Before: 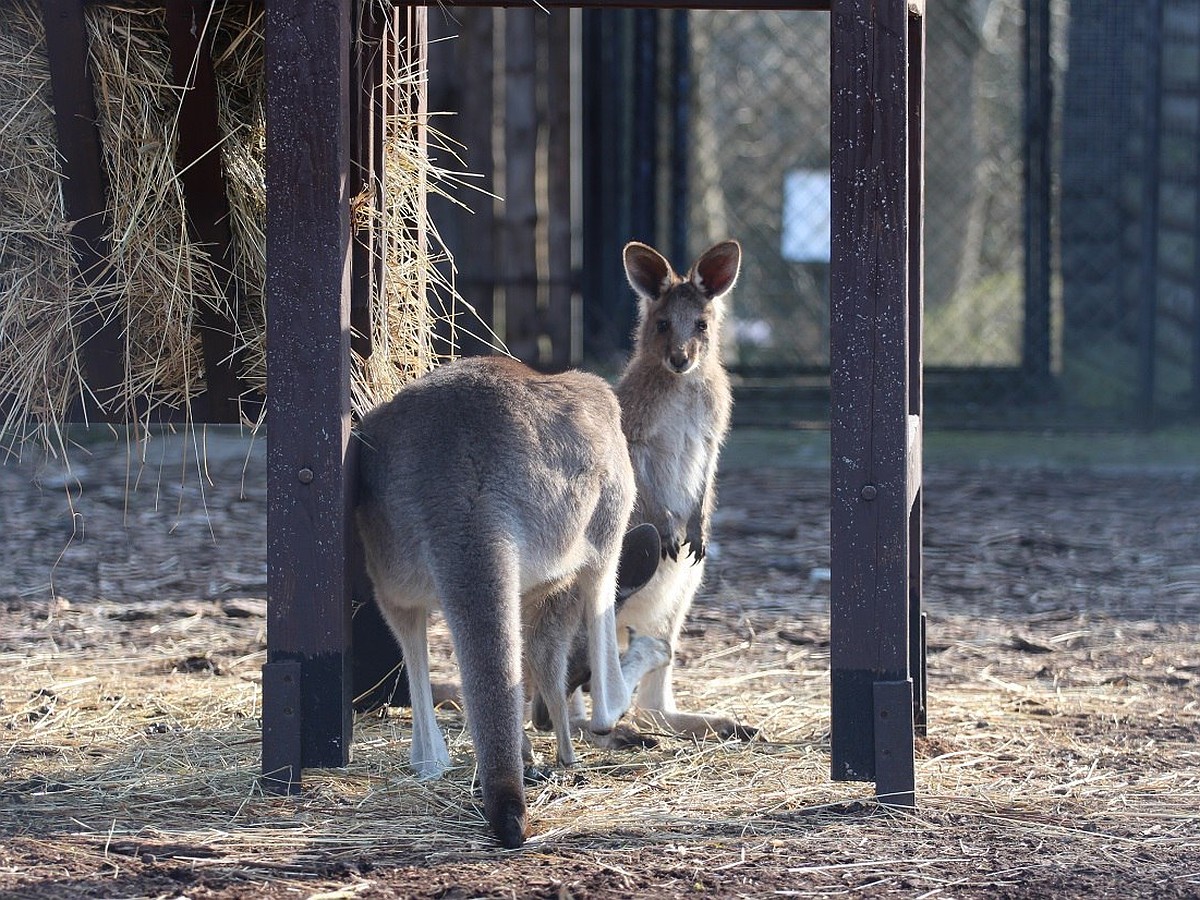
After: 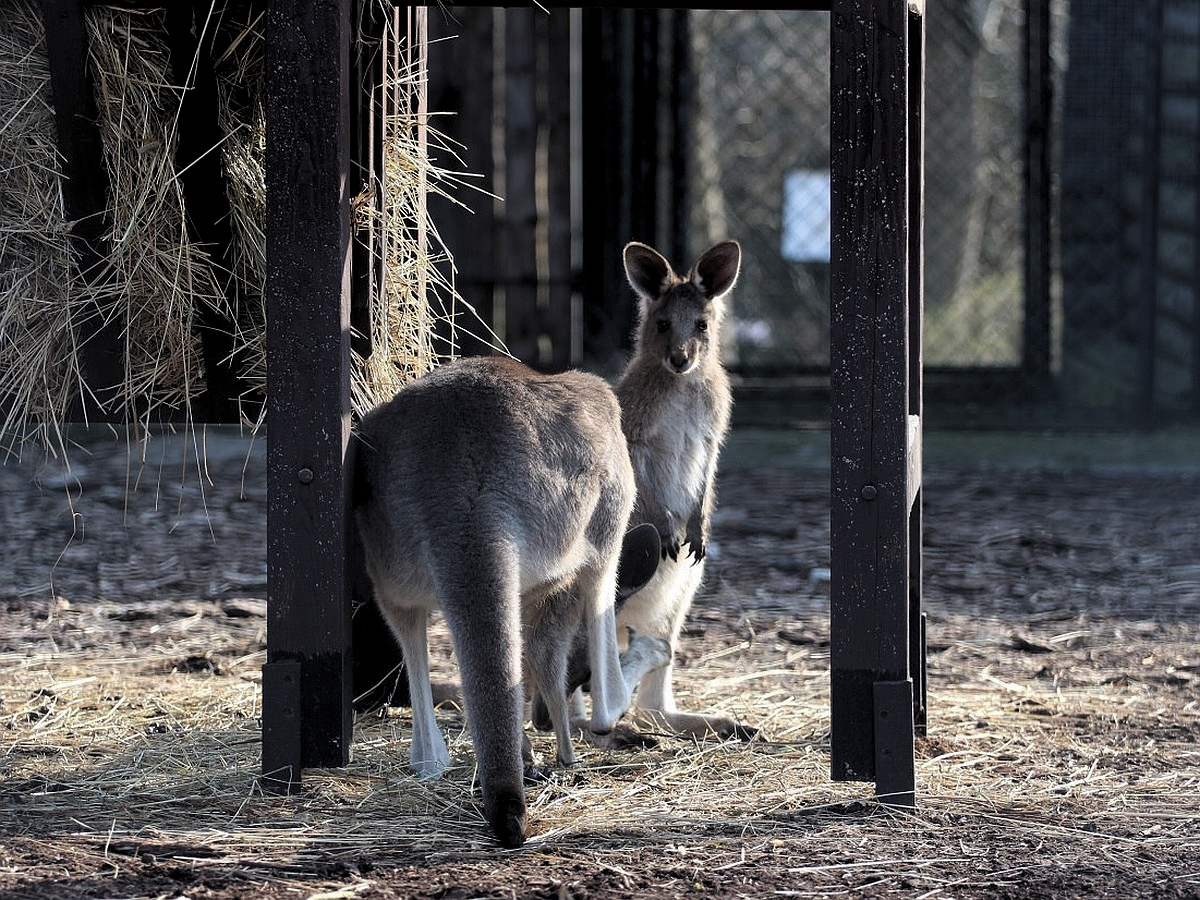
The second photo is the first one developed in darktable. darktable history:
levels: white 99.89%, levels [0.116, 0.574, 1]
